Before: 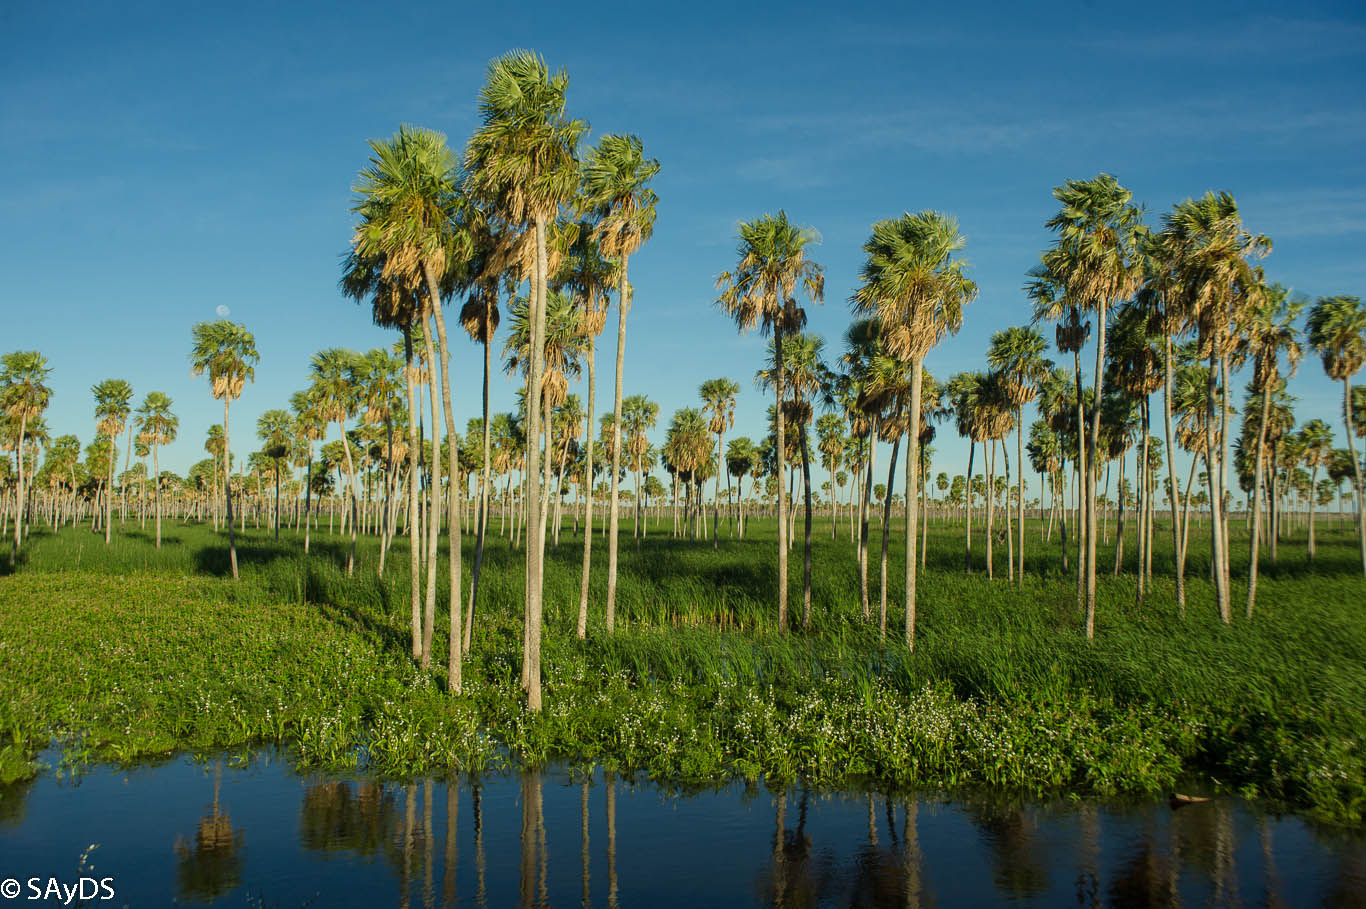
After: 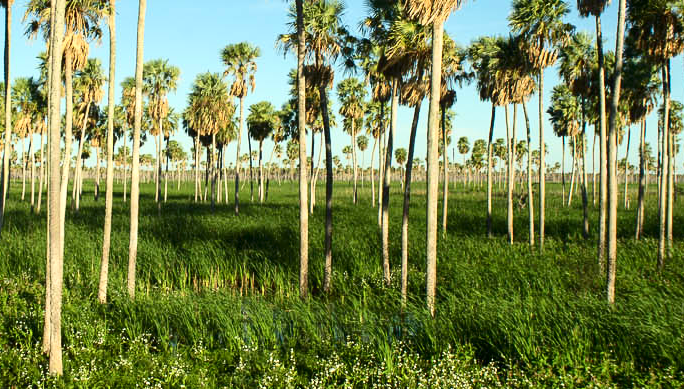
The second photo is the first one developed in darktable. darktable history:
exposure: exposure 0.602 EV, compensate highlight preservation false
tone equalizer: on, module defaults
contrast brightness saturation: contrast 0.225
crop: left 35.131%, top 37.073%, right 14.748%, bottom 20.06%
